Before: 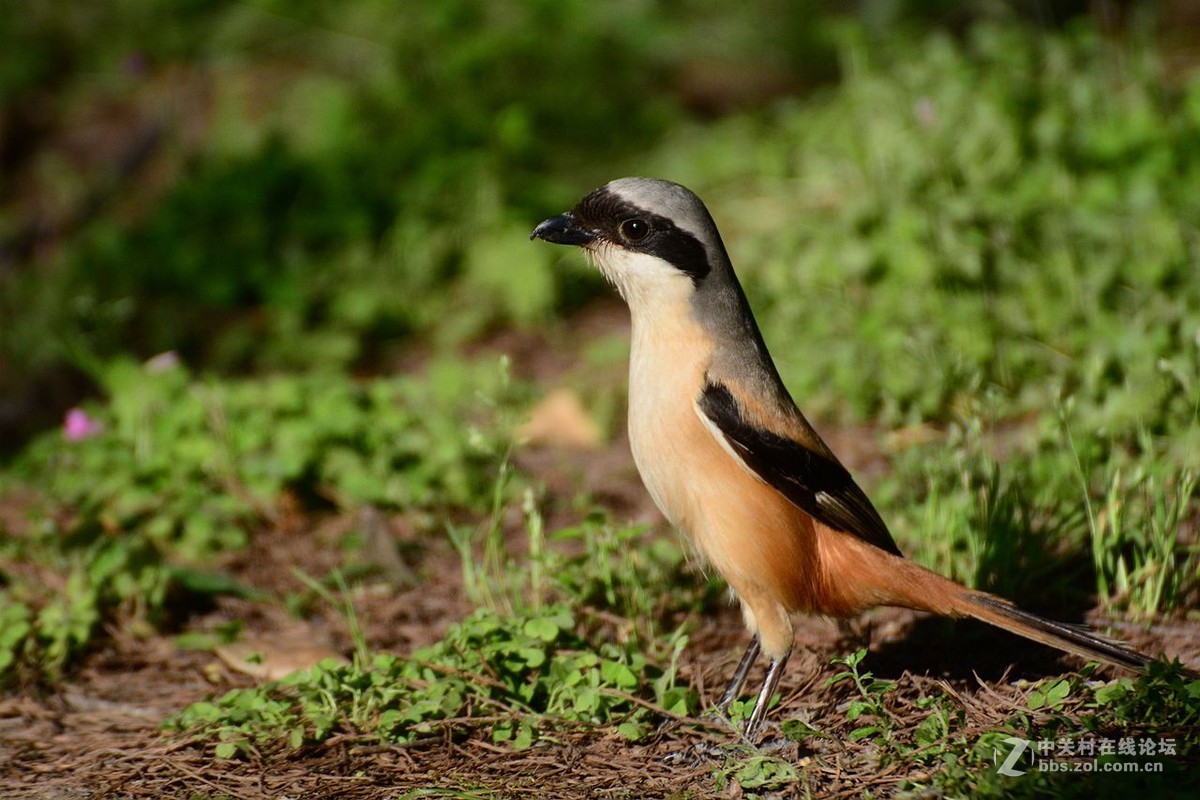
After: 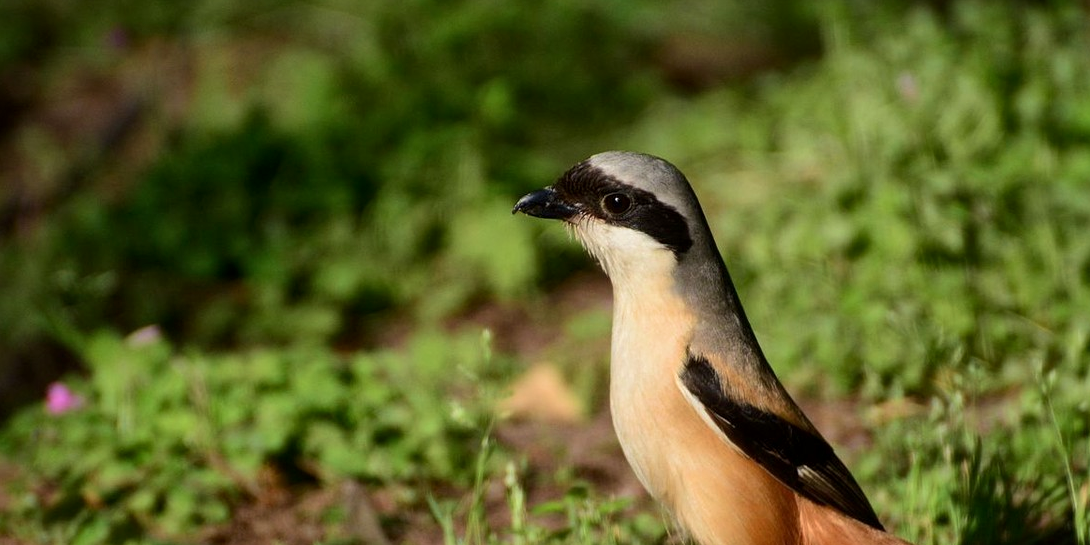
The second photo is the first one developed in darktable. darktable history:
velvia: strength 17.24%
crop: left 1.545%, top 3.366%, right 7.598%, bottom 28.426%
local contrast: mode bilateral grid, contrast 21, coarseness 49, detail 119%, midtone range 0.2
